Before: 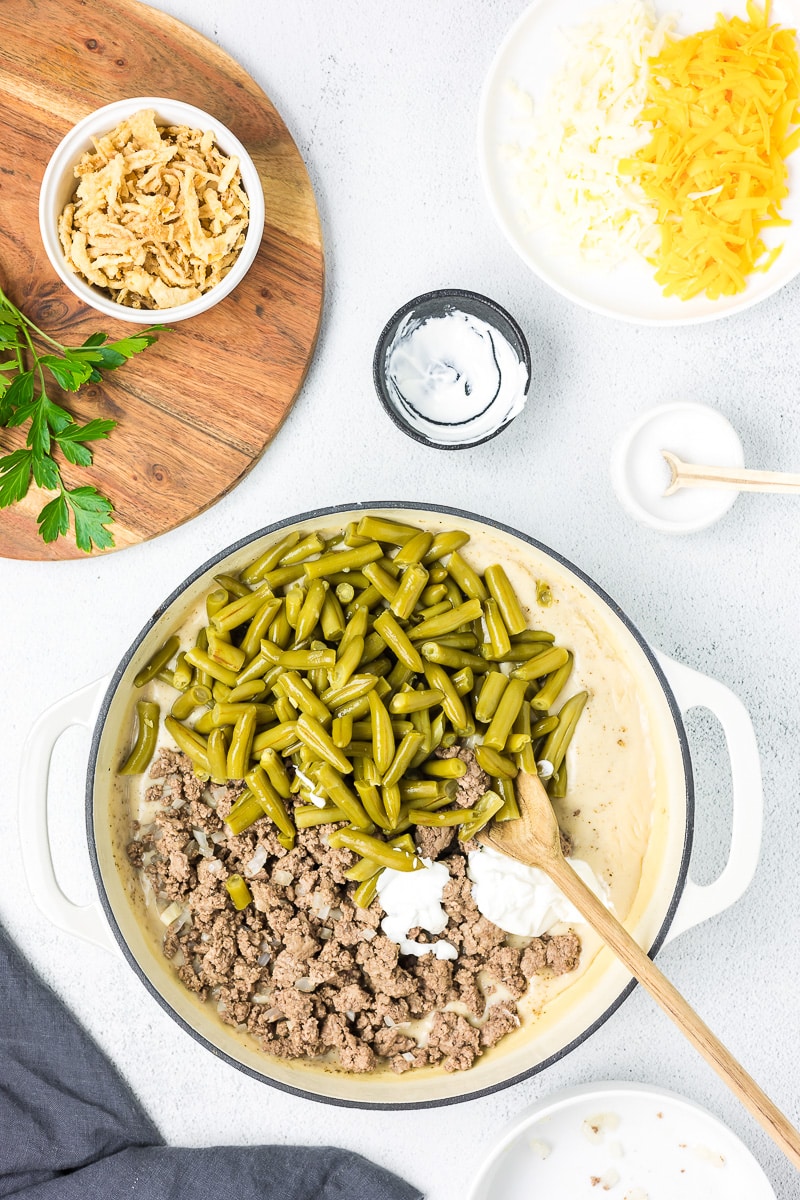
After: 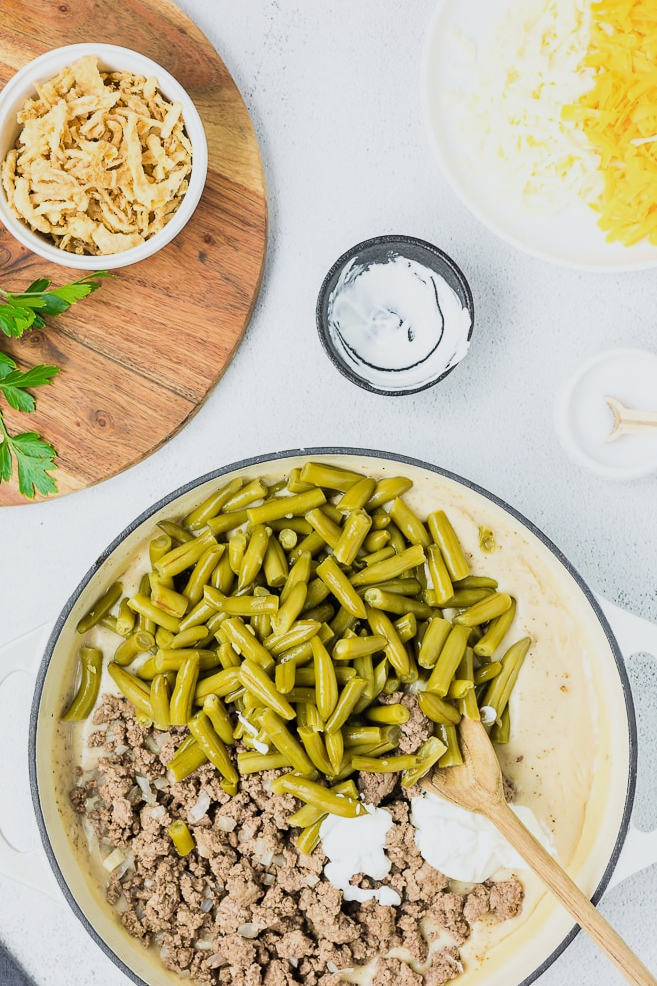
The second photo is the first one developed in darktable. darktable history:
filmic rgb: black relative exposure -14.19 EV, white relative exposure 3.39 EV, hardness 7.89, preserve chrominance max RGB
crop and rotate: left 7.196%, top 4.574%, right 10.605%, bottom 13.178%
white balance: red 0.986, blue 1.01
